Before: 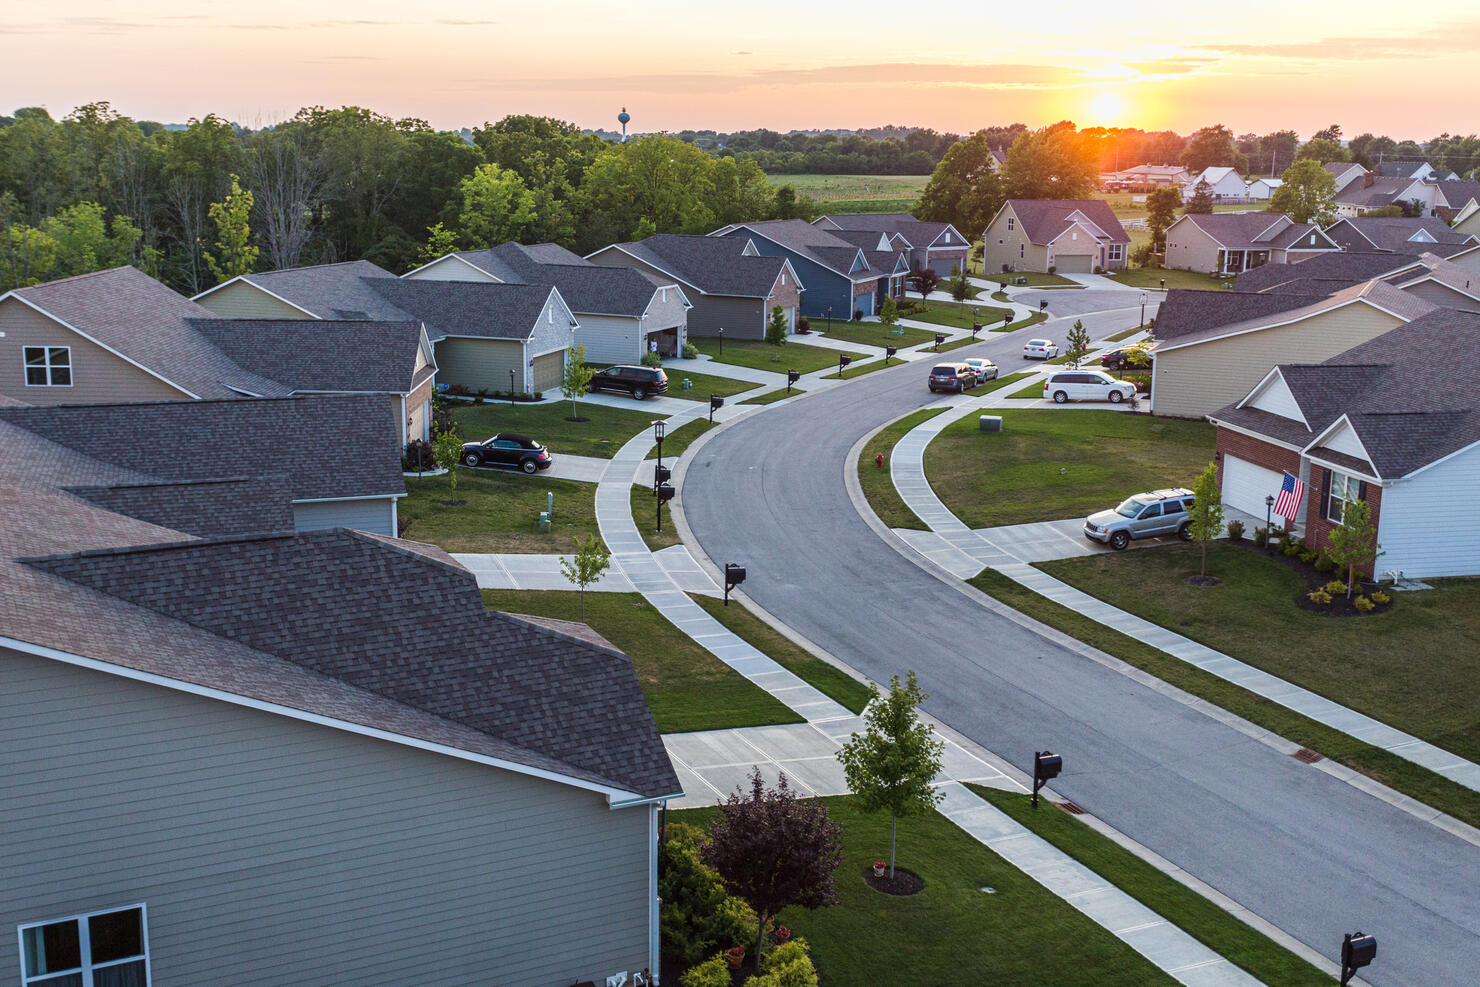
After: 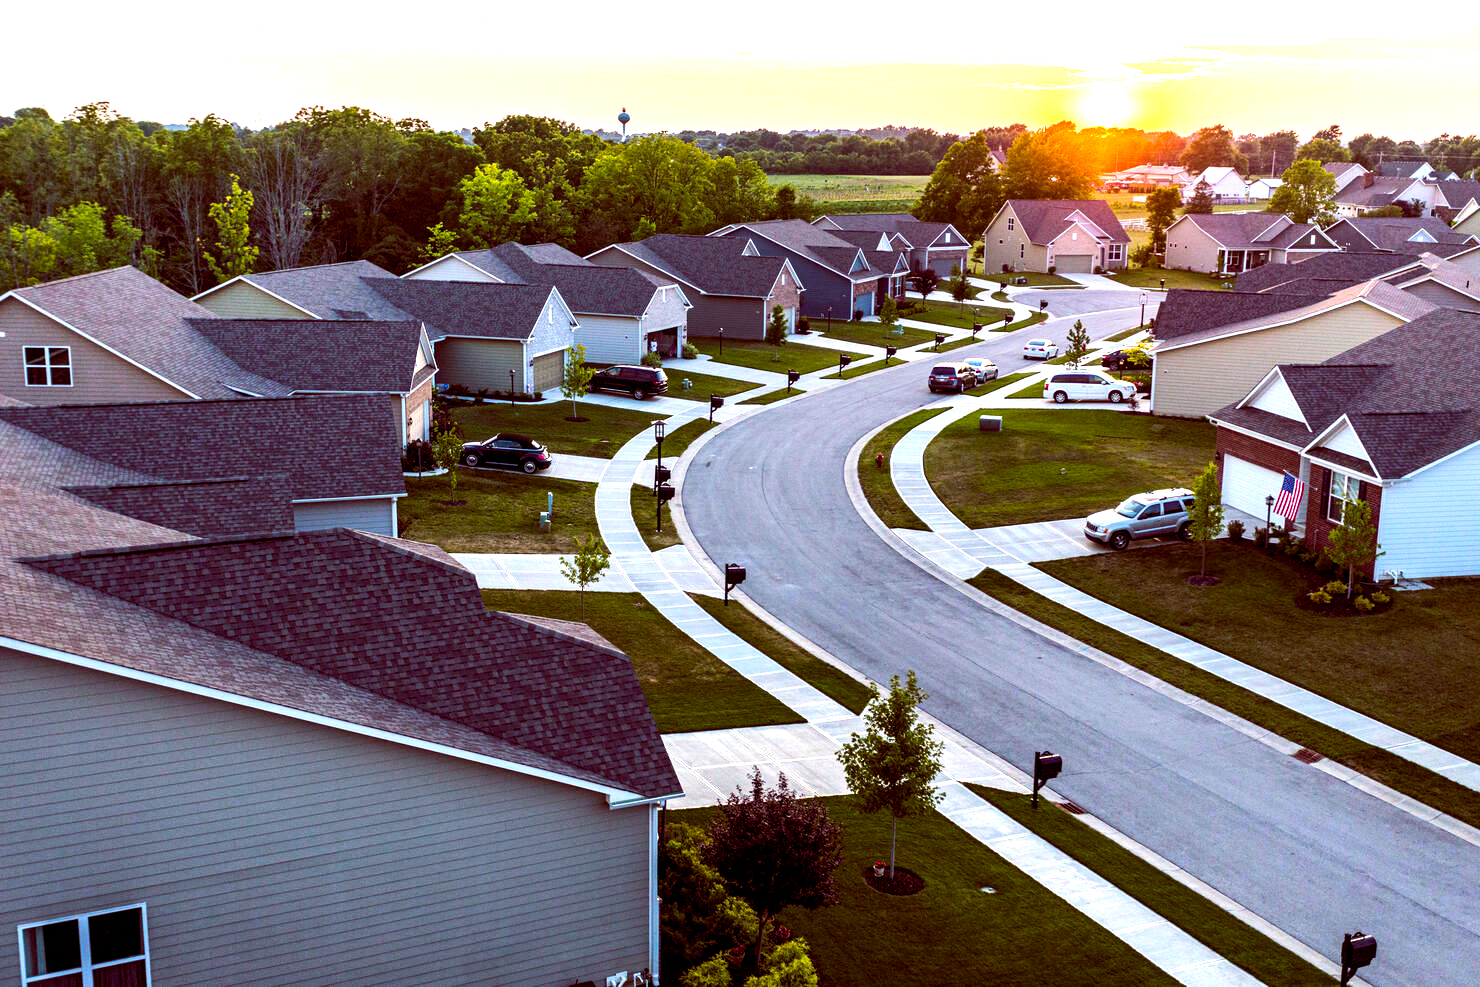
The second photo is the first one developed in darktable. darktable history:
color balance rgb: global offset › luminance -0.218%, global offset › chroma 0.271%, perceptual saturation grading › global saturation 30.55%, global vibrance 20%
tone equalizer: -8 EV -1.07 EV, -7 EV -1.03 EV, -6 EV -0.874 EV, -5 EV -0.545 EV, -3 EV 0.584 EV, -2 EV 0.844 EV, -1 EV 0.993 EV, +0 EV 1.08 EV, edges refinement/feathering 500, mask exposure compensation -1.57 EV, preserve details no
